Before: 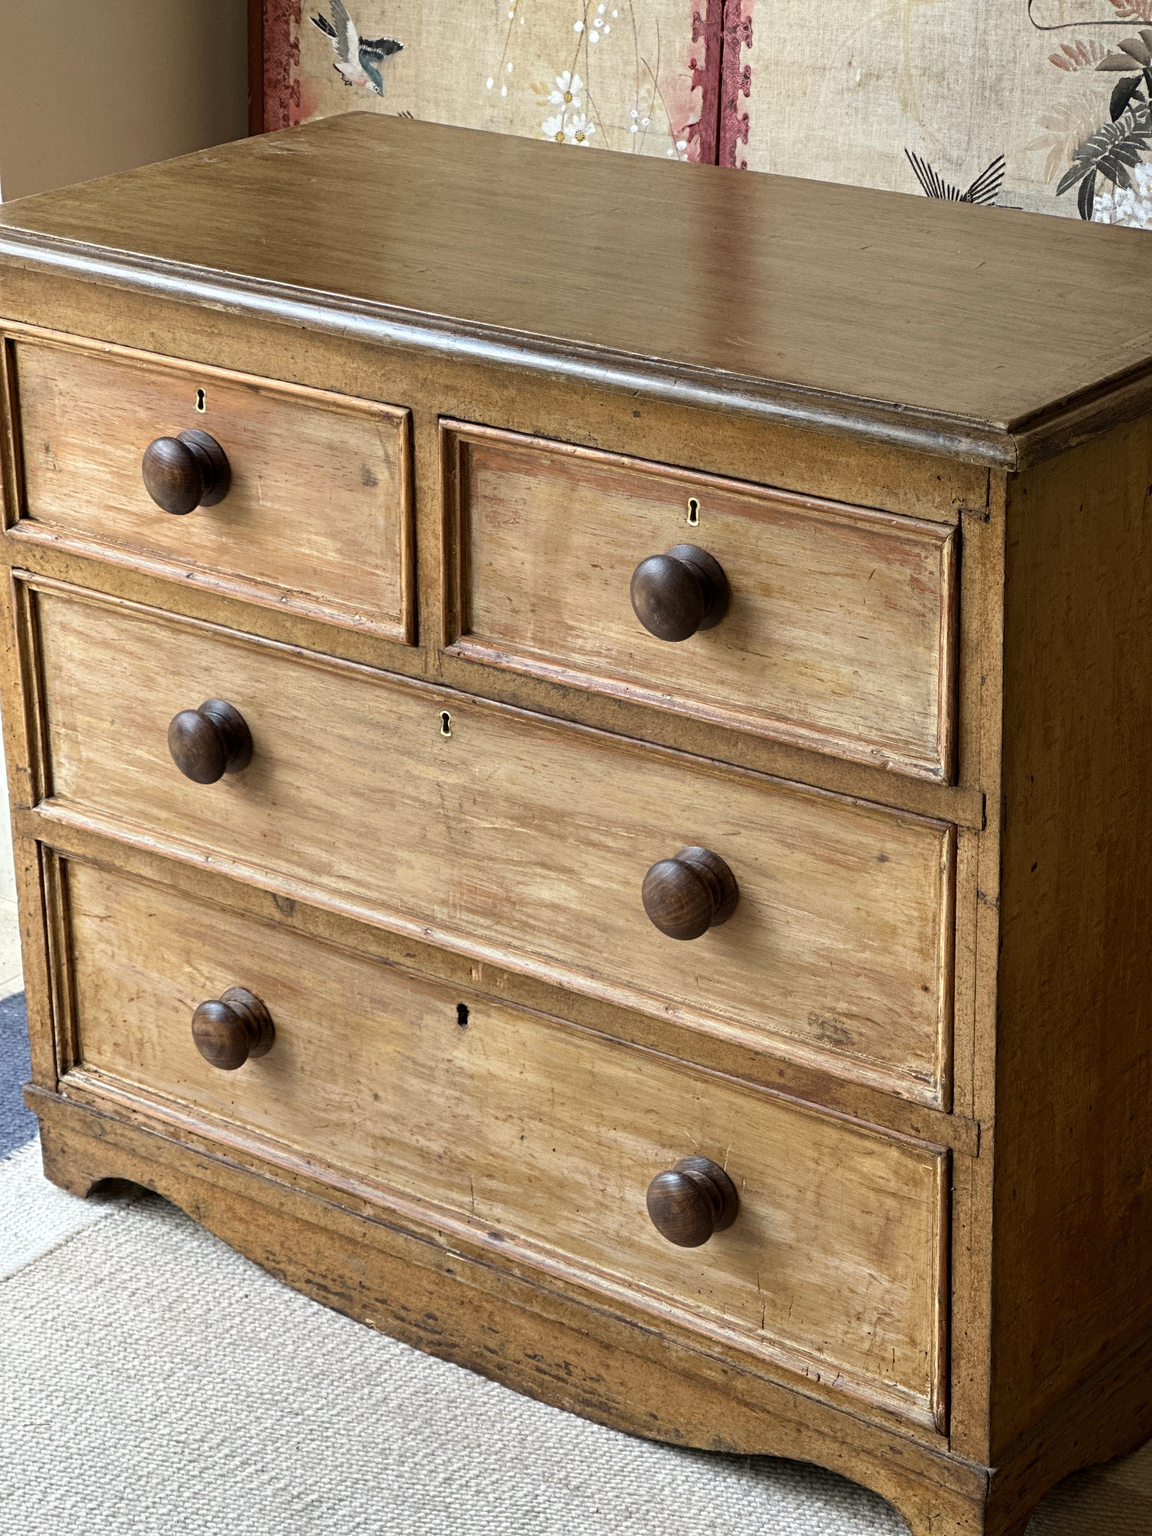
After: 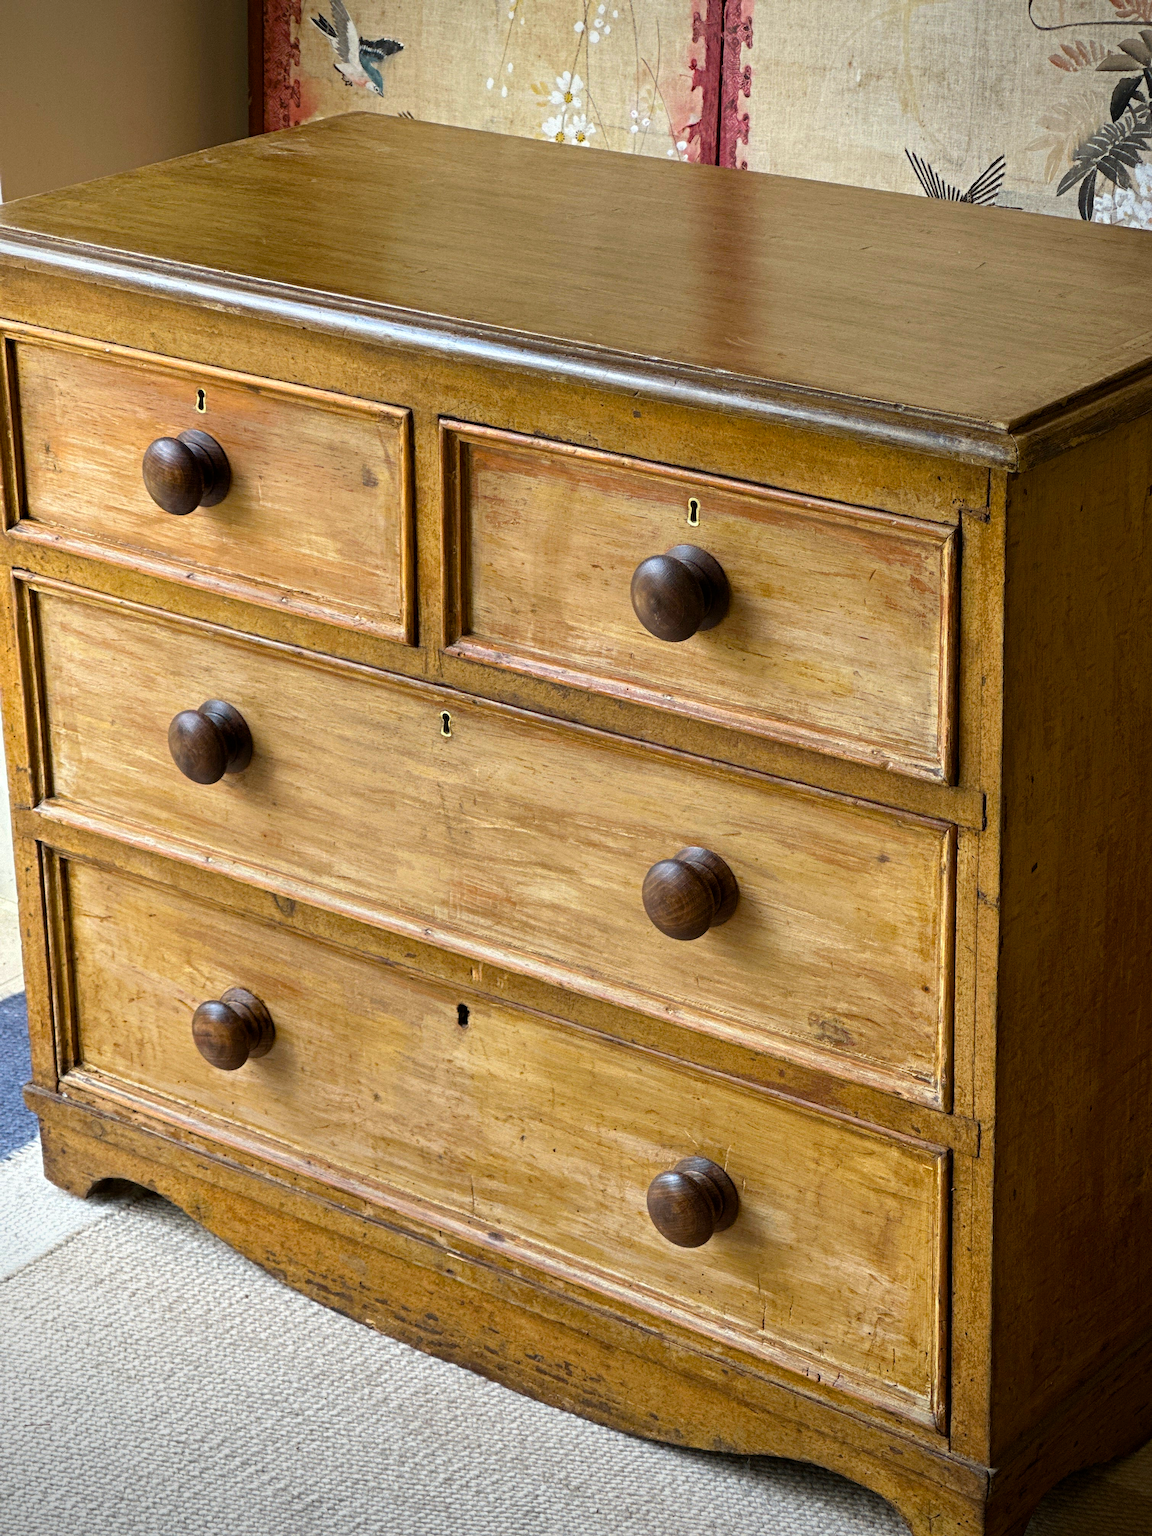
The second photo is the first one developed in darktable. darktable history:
vignetting: fall-off start 97.23%, saturation -0.024, center (-0.033, -0.042), width/height ratio 1.179, unbound false
color balance rgb: perceptual saturation grading › global saturation 40%, global vibrance 15%
